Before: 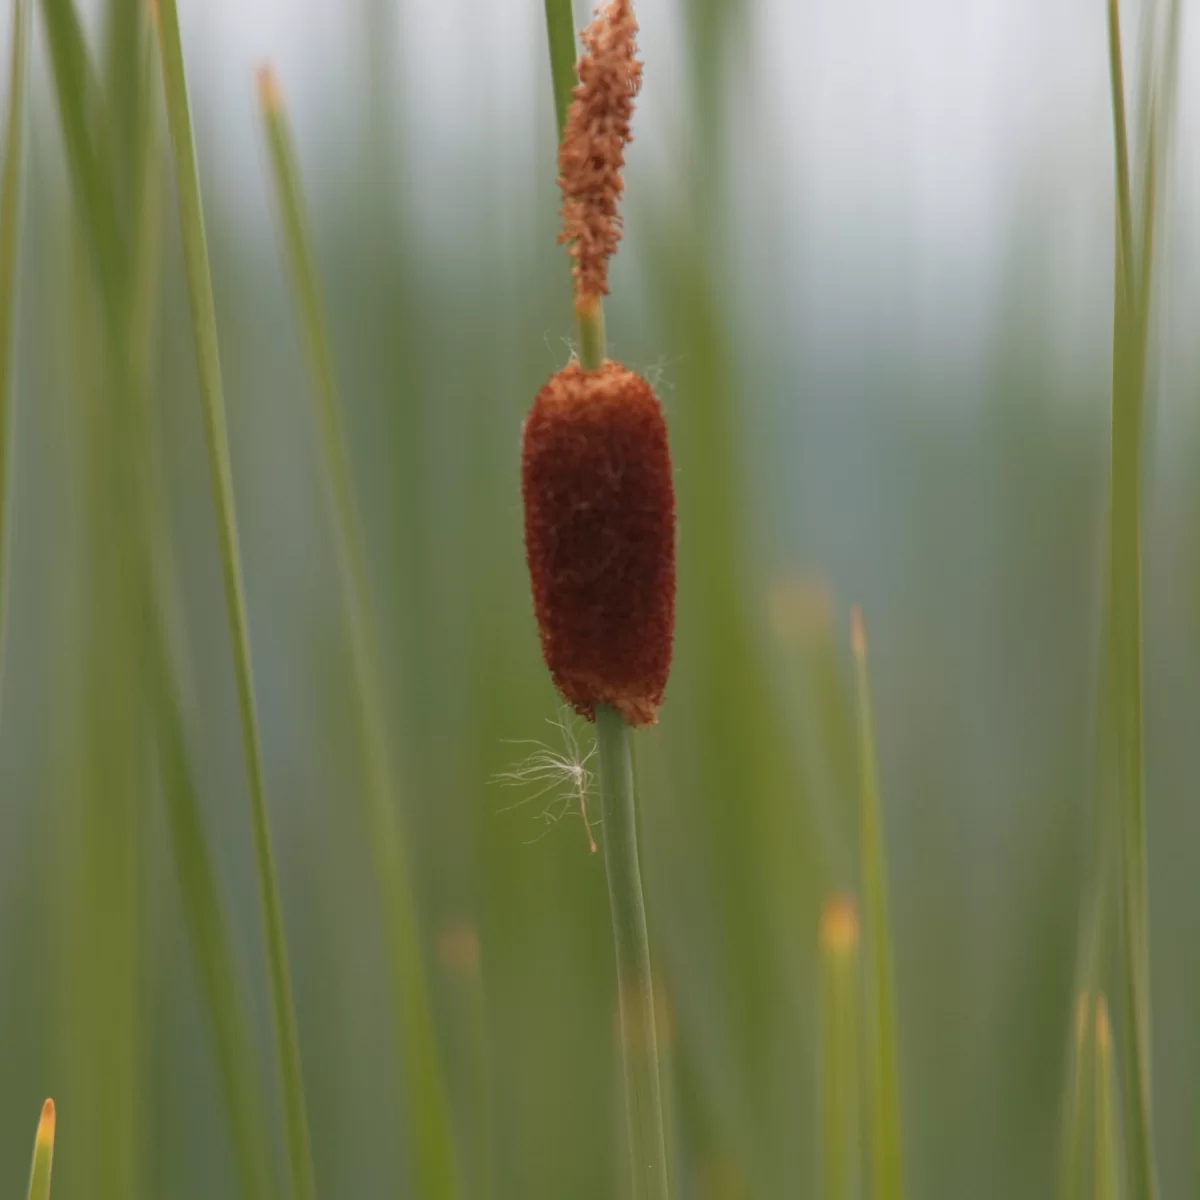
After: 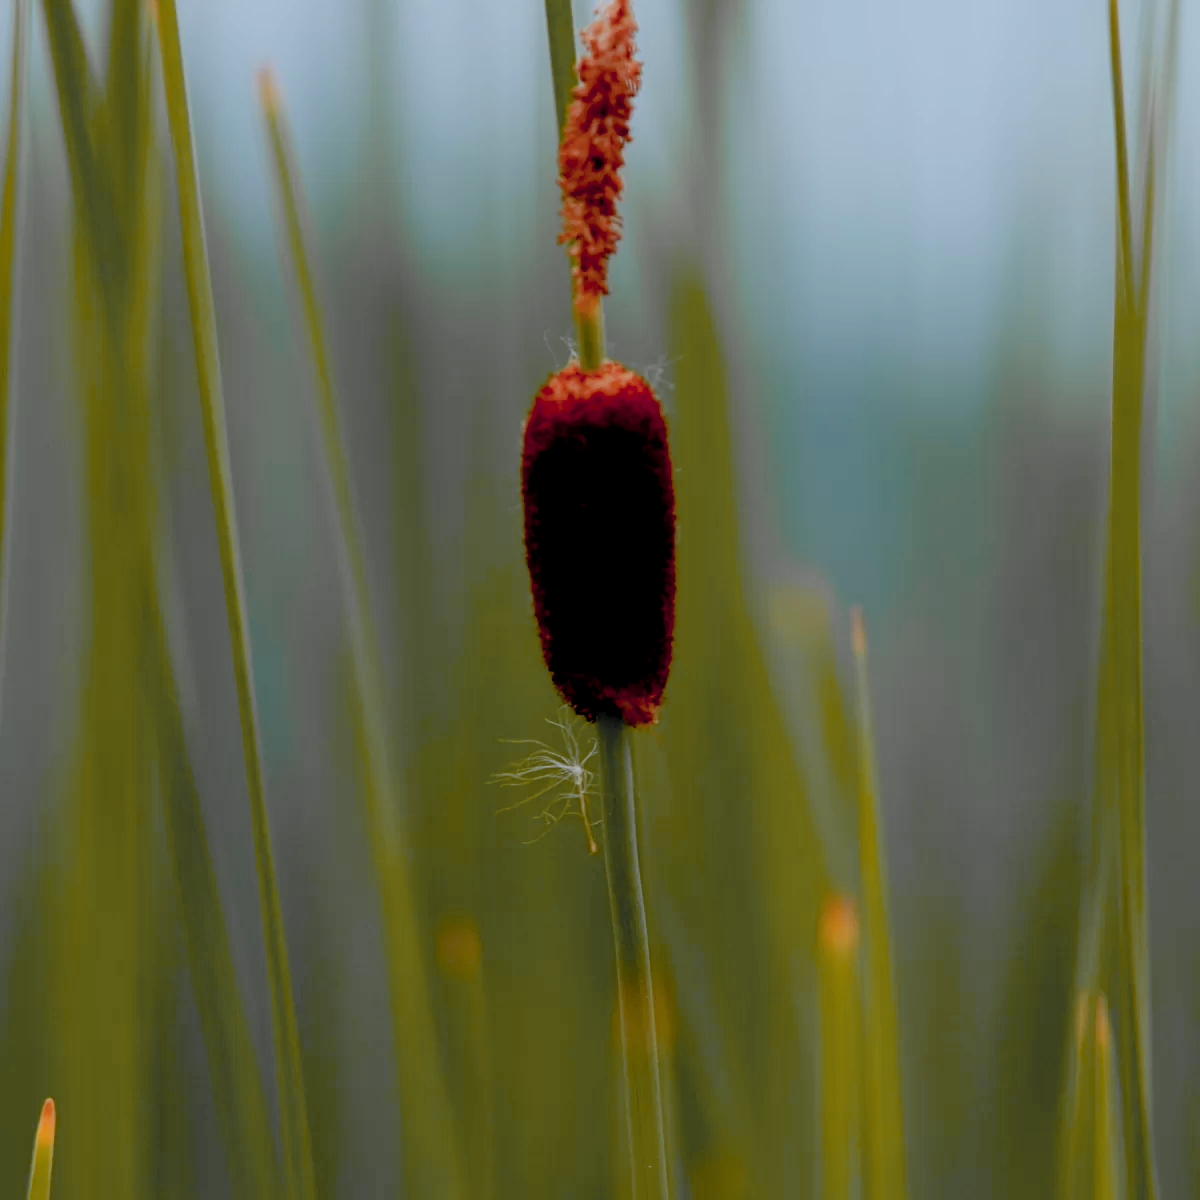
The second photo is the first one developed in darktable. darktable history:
exposure: black level correction 0.056, compensate highlight preservation false
filmic rgb: black relative exposure -7.65 EV, white relative exposure 4.56 EV, hardness 3.61
color zones: curves: ch1 [(0.29, 0.492) (0.373, 0.185) (0.509, 0.481)]; ch2 [(0.25, 0.462) (0.749, 0.457)], mix 40.67%
color calibration: illuminant Planckian (black body), x 0.375, y 0.373, temperature 4117 K
